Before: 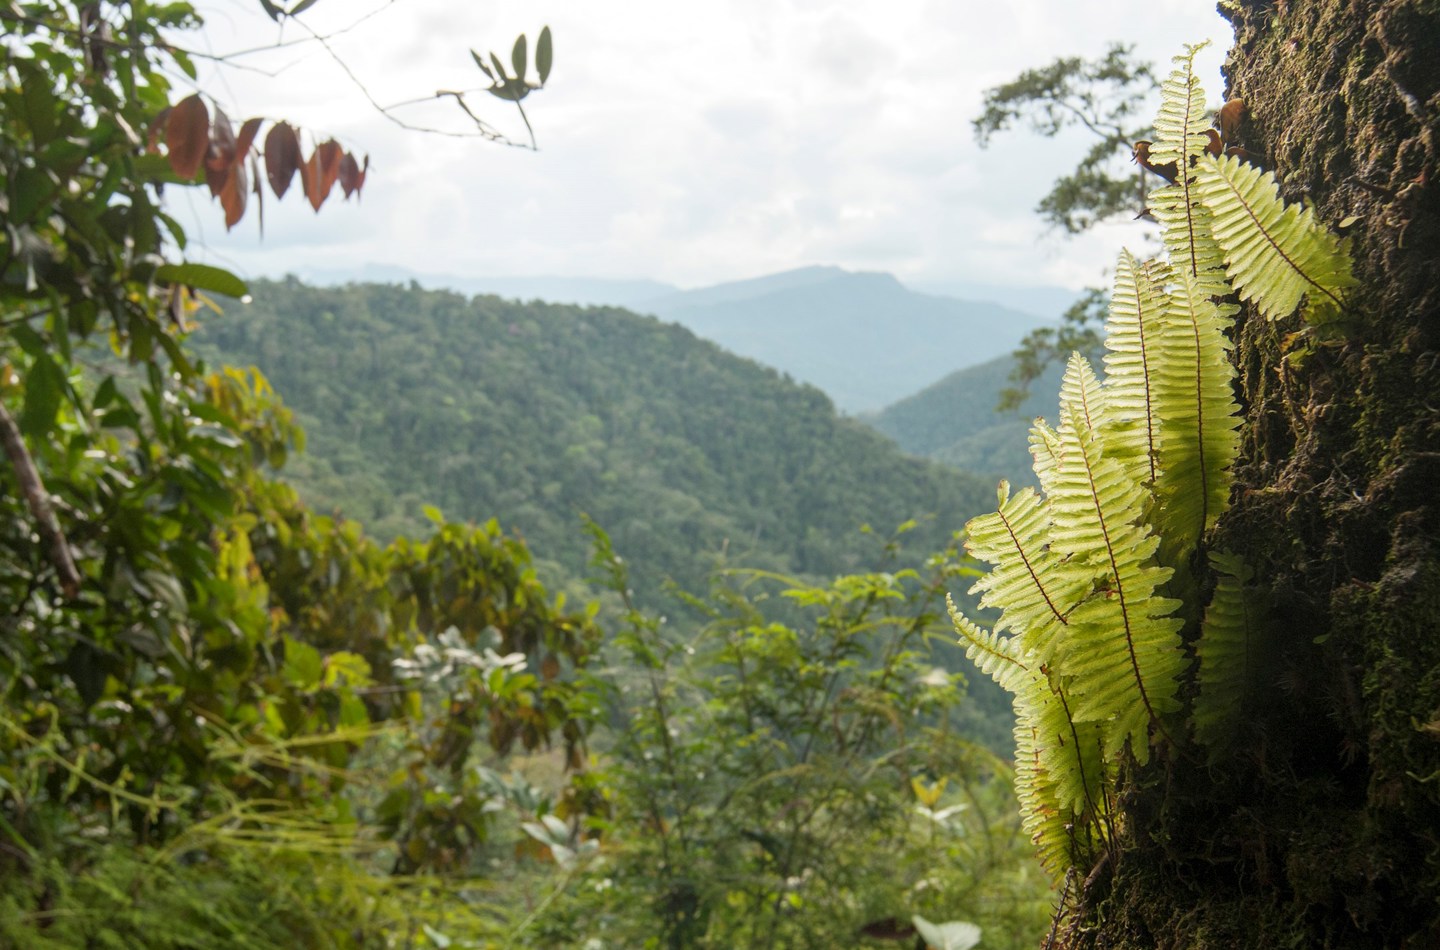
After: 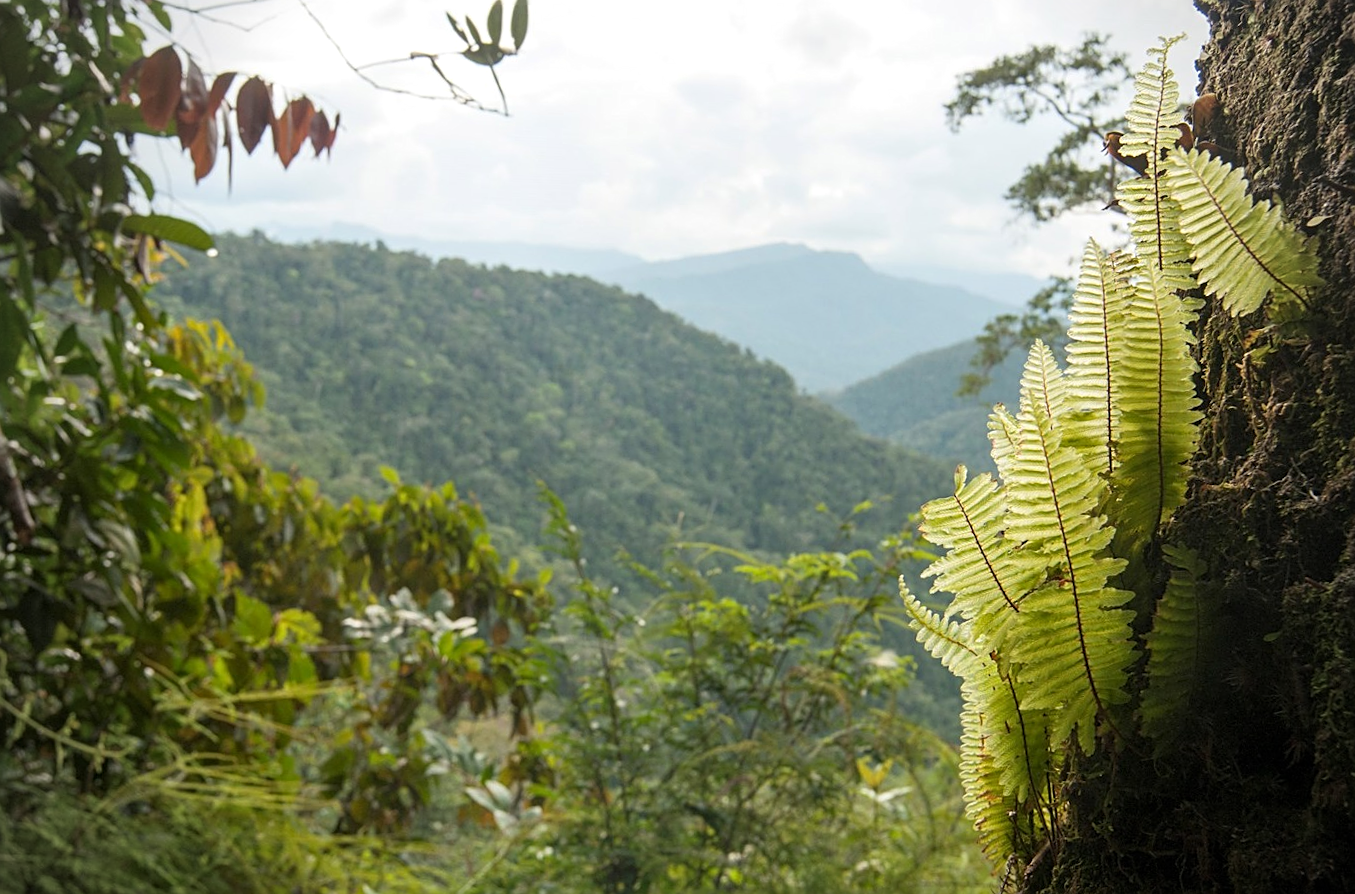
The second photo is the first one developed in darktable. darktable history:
vignetting: unbound false
sharpen: on, module defaults
crop and rotate: angle -2.38°
levels: levels [0, 0.492, 0.984]
